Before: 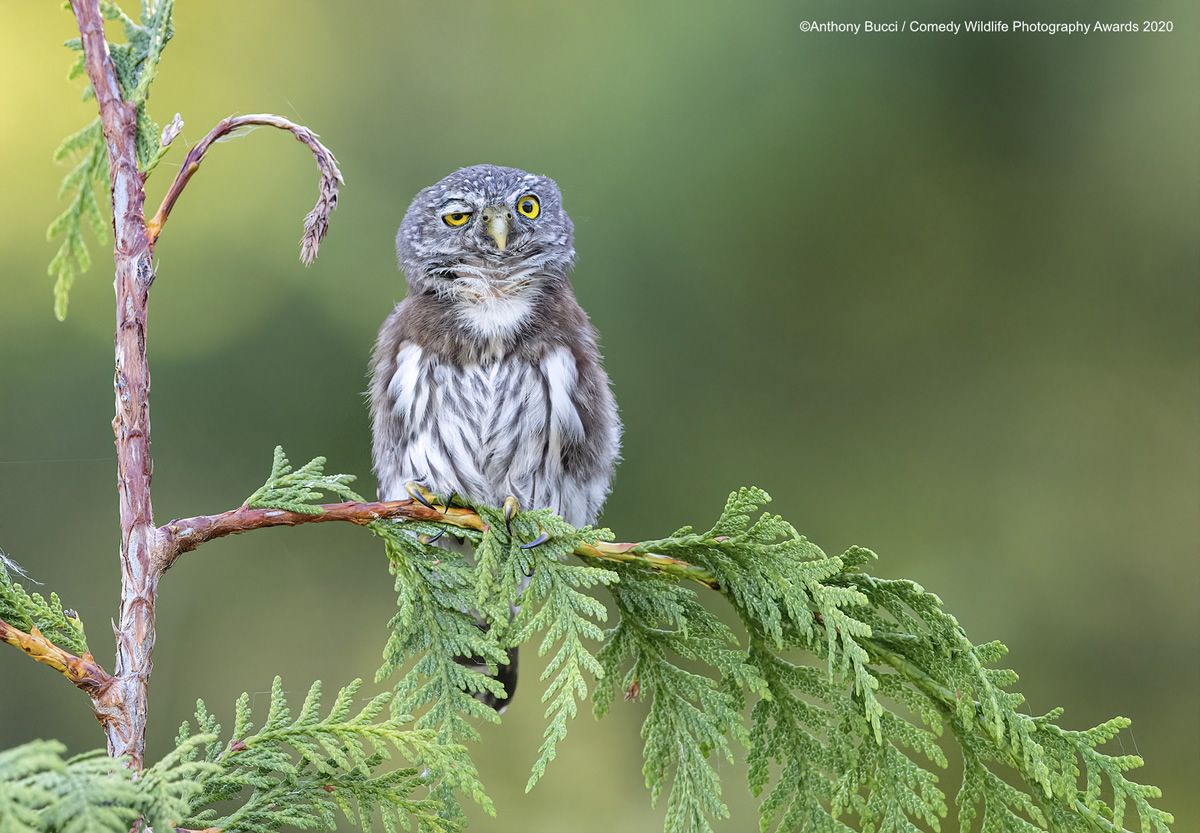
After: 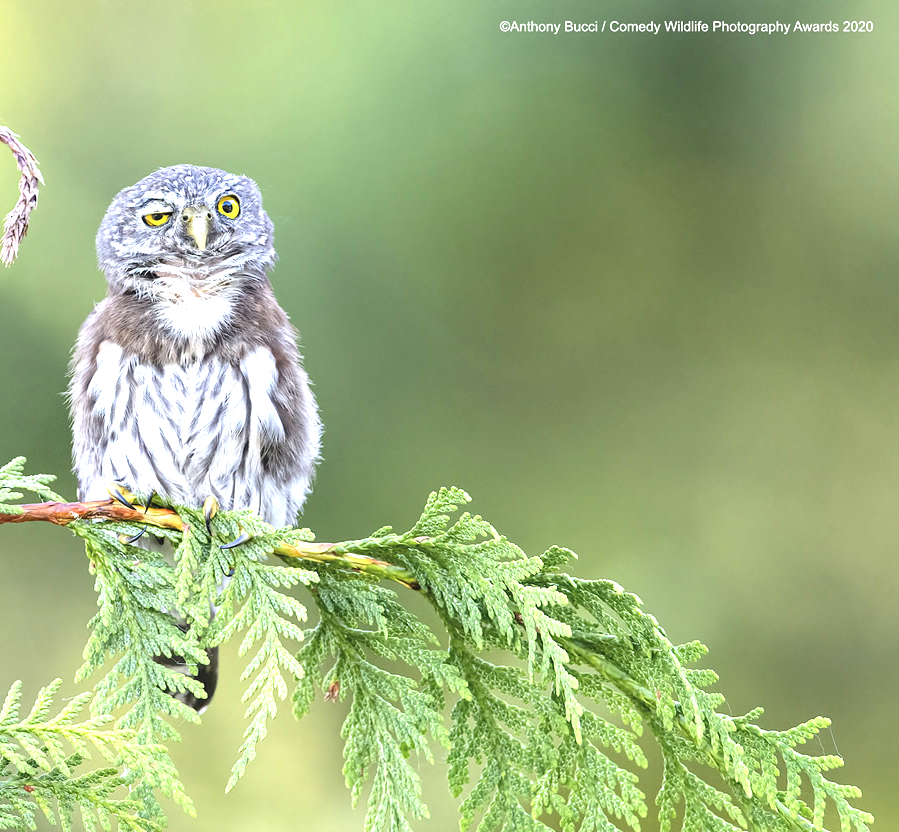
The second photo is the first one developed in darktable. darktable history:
exposure: black level correction 0, exposure 1.102 EV, compensate exposure bias true, compensate highlight preservation false
crop and rotate: left 25.024%
